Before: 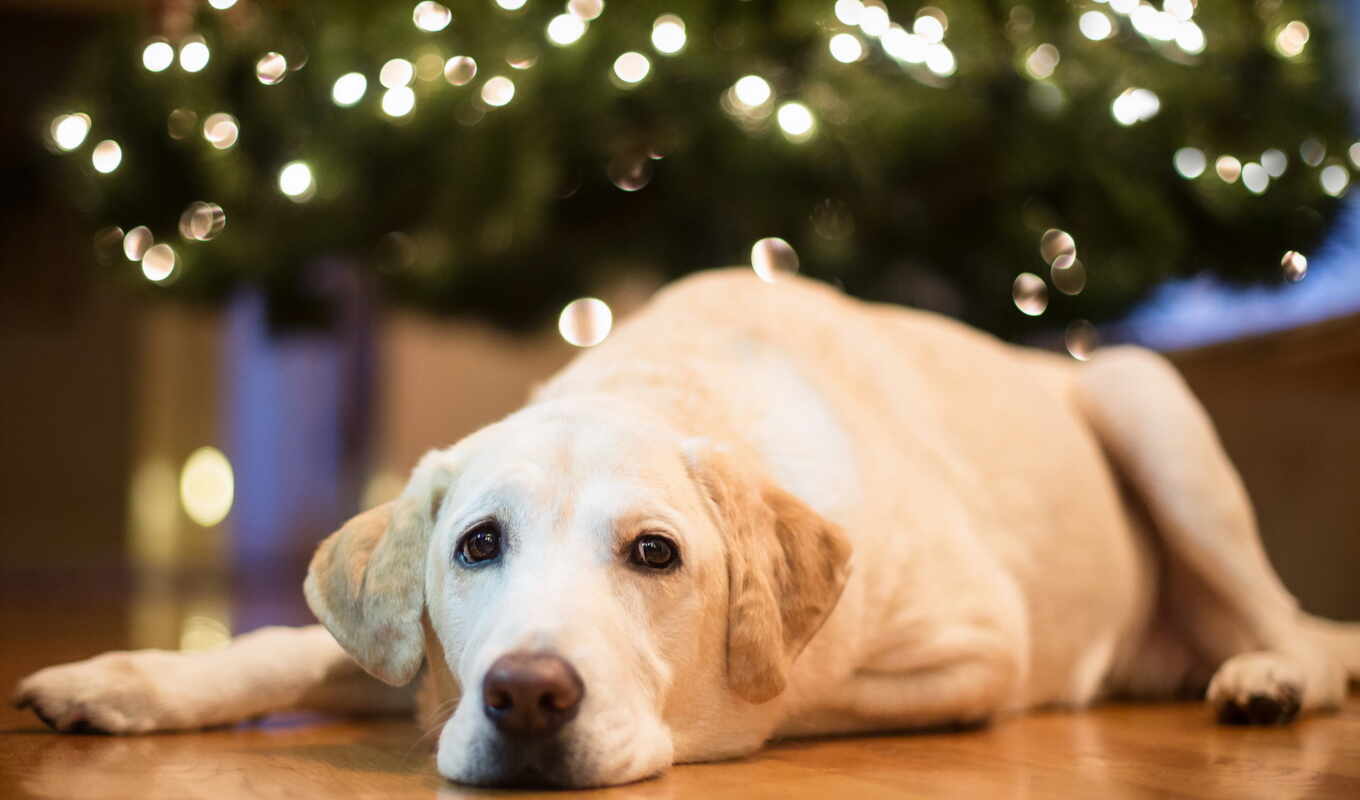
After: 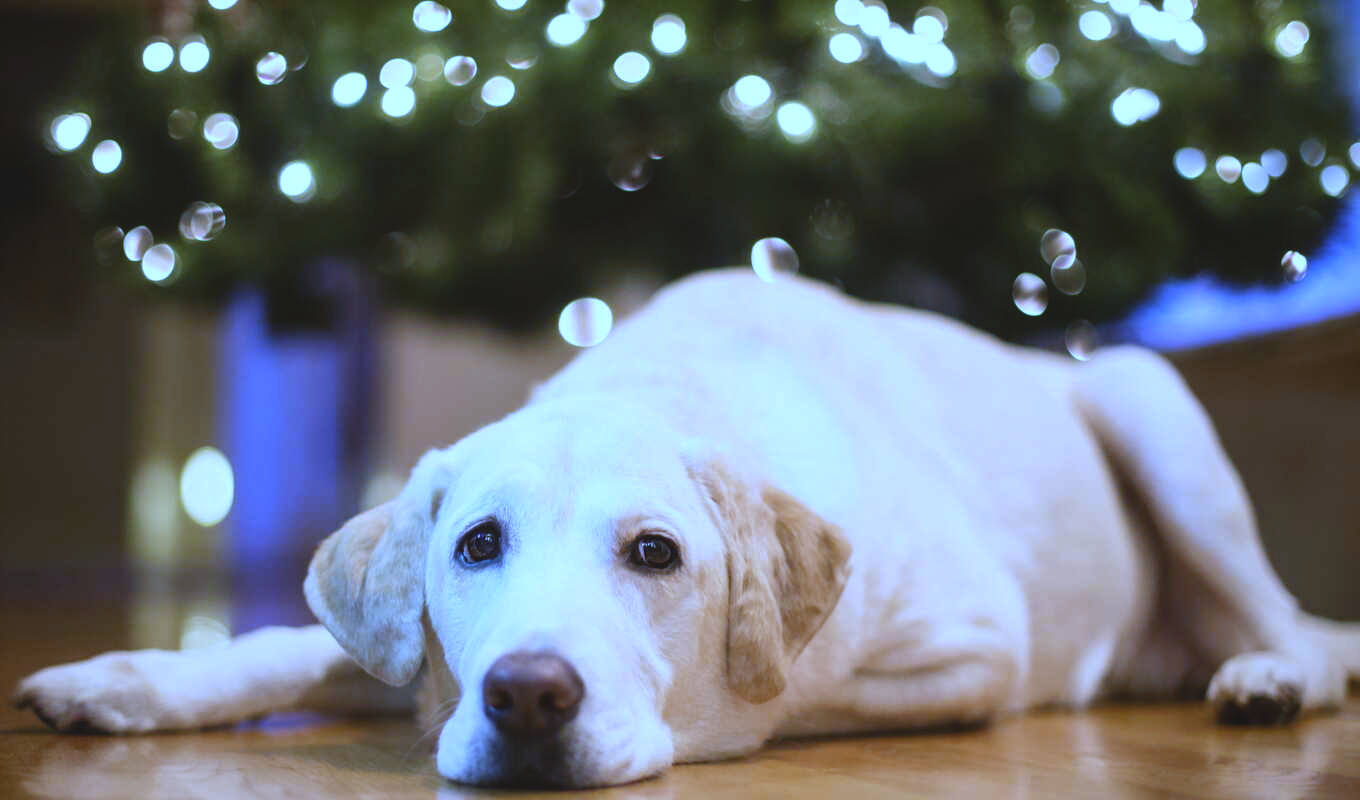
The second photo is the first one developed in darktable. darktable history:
exposure: black level correction -0.008, exposure 0.067 EV, compensate highlight preservation false
white balance: red 0.766, blue 1.537
